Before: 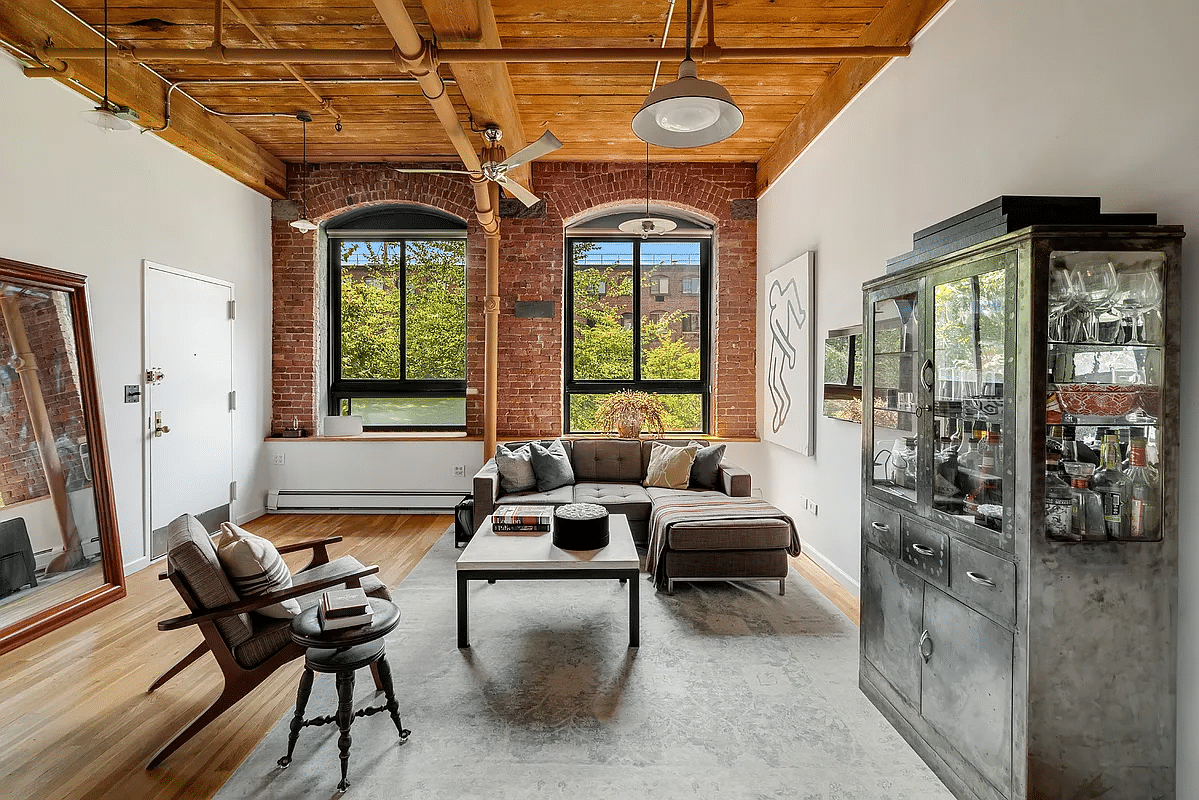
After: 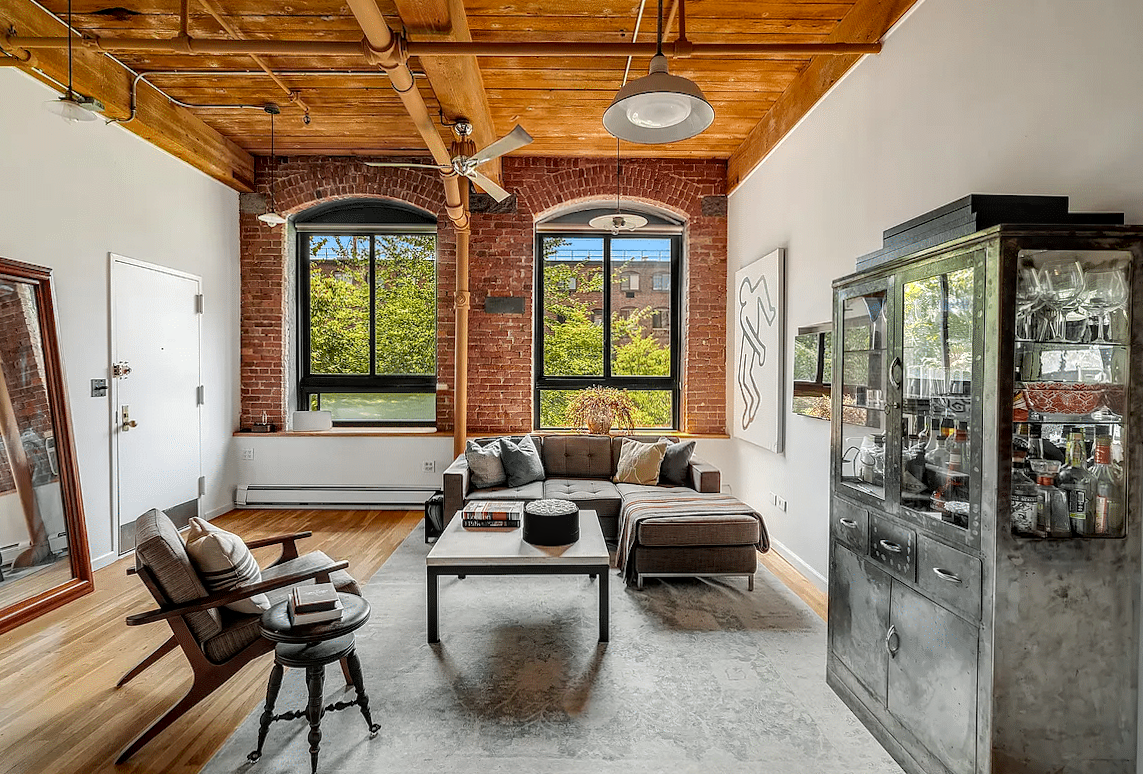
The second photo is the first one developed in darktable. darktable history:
color correction: saturation 1.11
local contrast: on, module defaults
rotate and perspective: rotation 0.174°, lens shift (vertical) 0.013, lens shift (horizontal) 0.019, shear 0.001, automatic cropping original format, crop left 0.007, crop right 0.991, crop top 0.016, crop bottom 0.997
crop and rotate: left 2.536%, right 1.107%, bottom 2.246%
